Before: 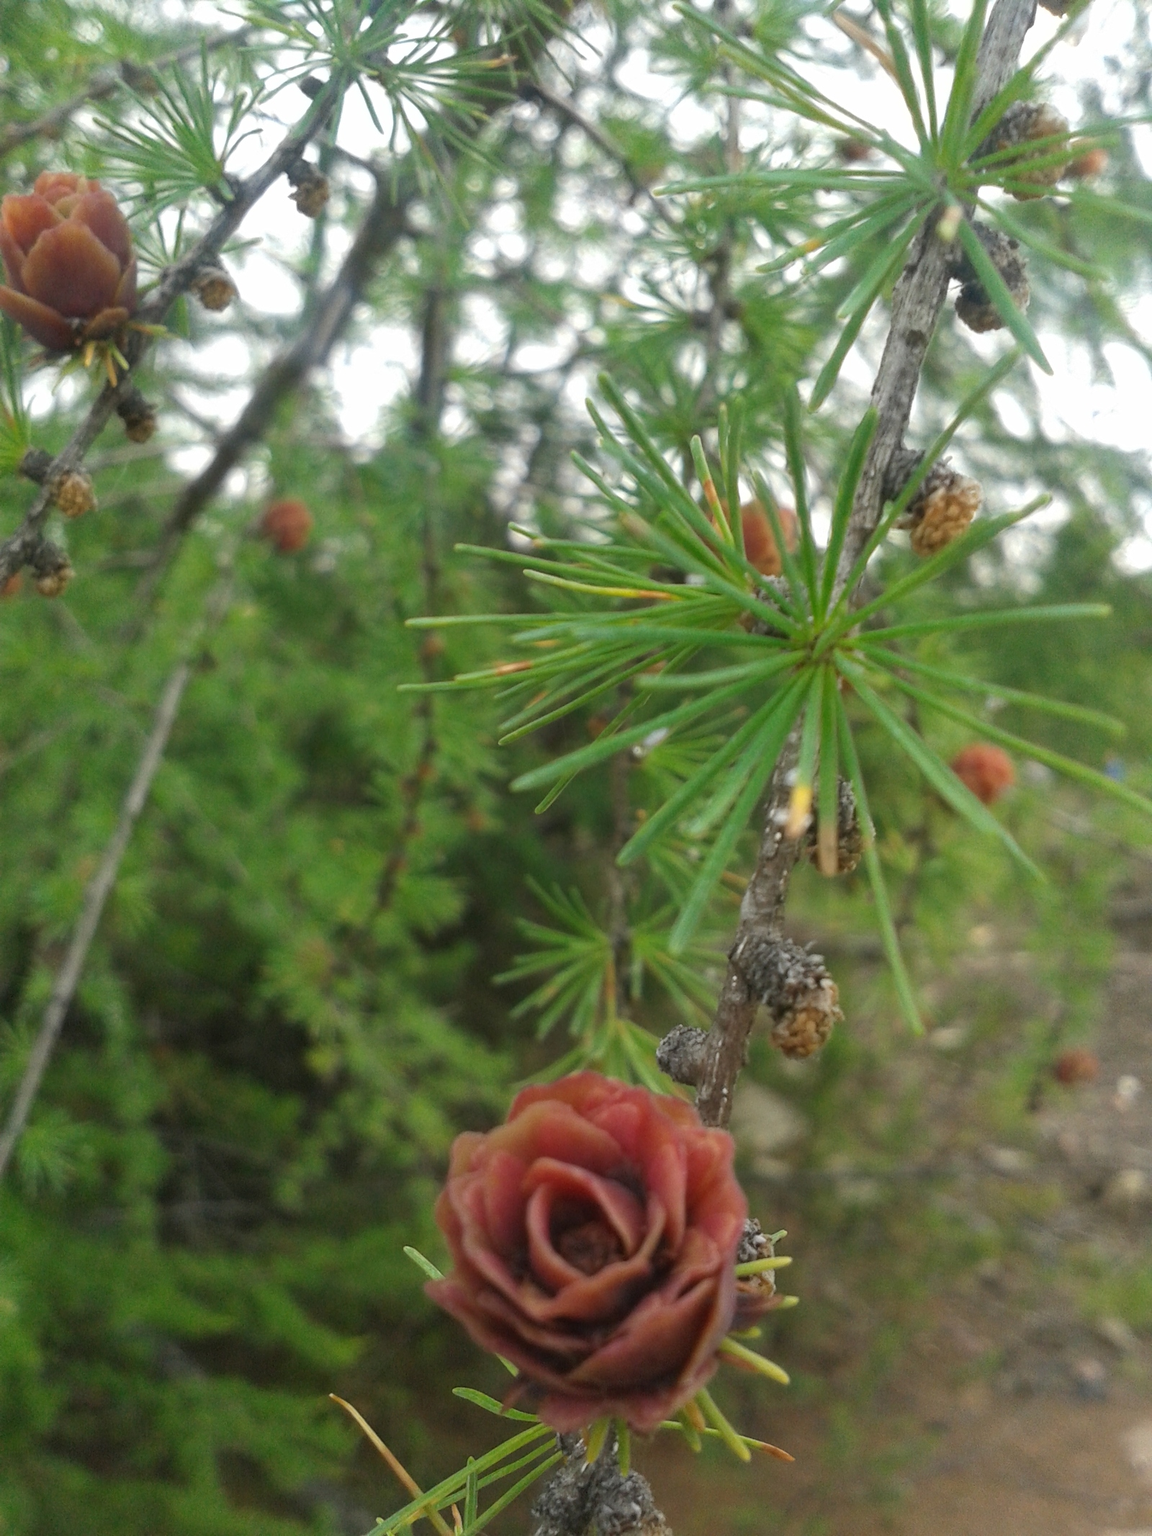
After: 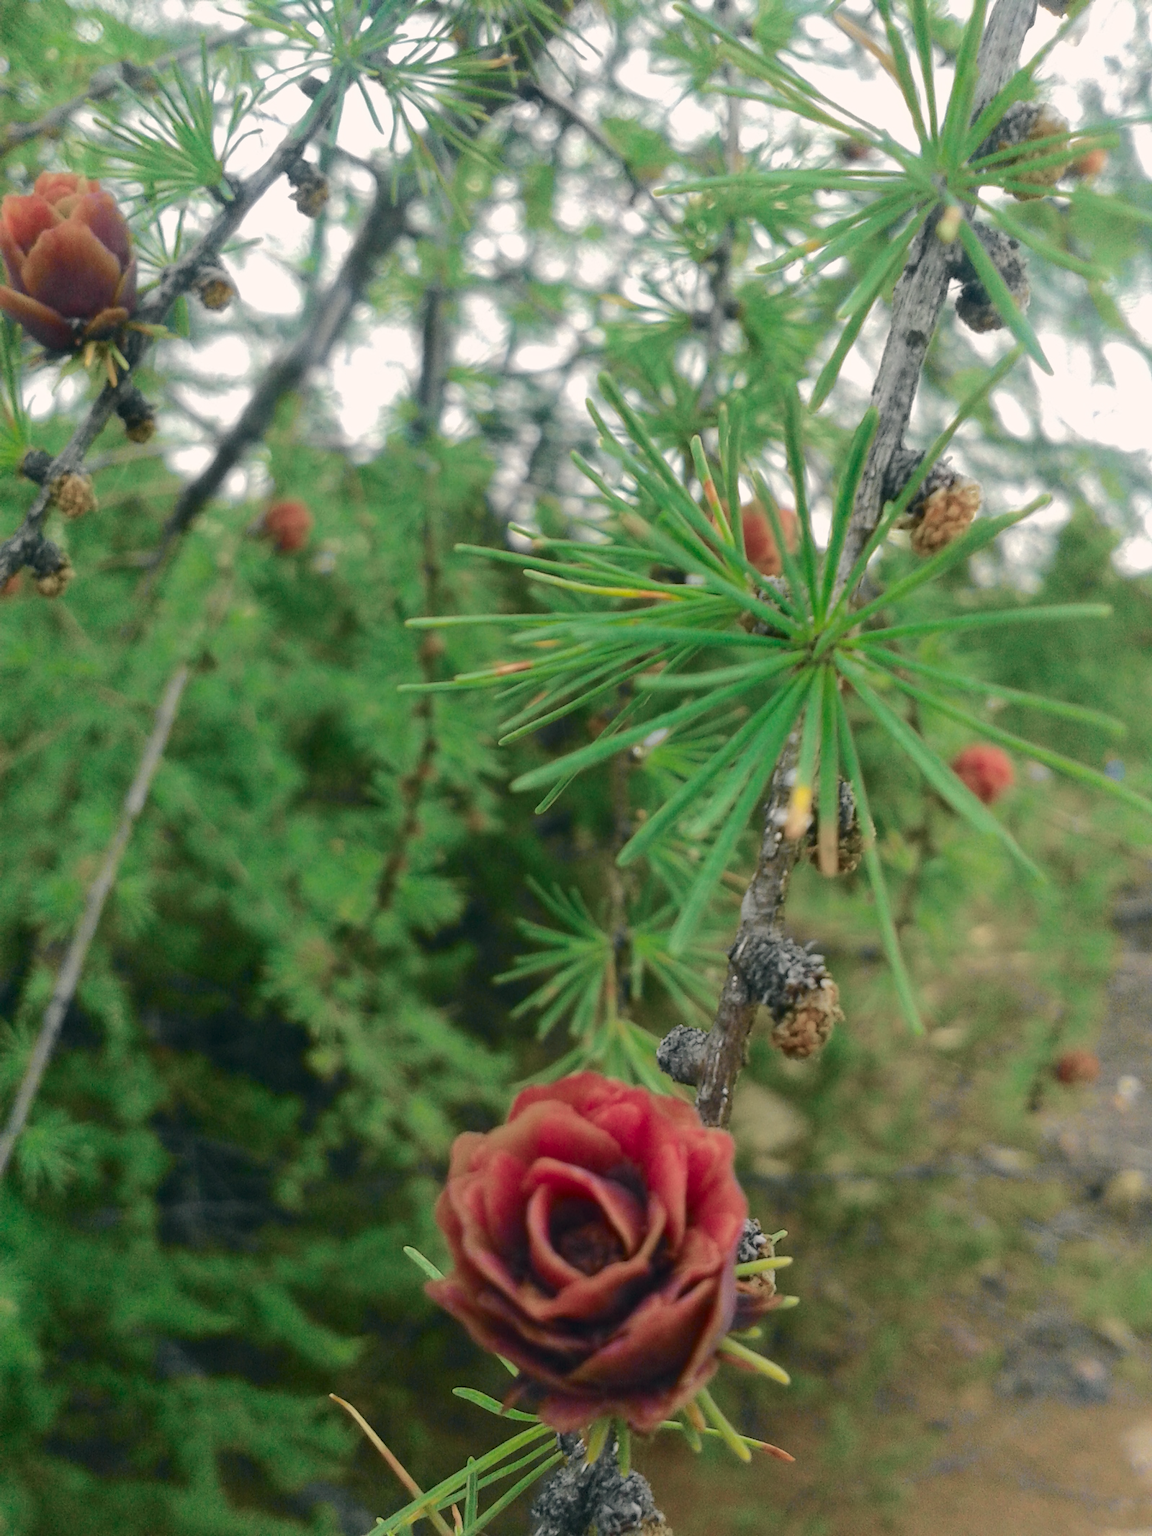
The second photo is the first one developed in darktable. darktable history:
tone curve: curves: ch0 [(0, 0.003) (0.211, 0.174) (0.482, 0.519) (0.843, 0.821) (0.992, 0.971)]; ch1 [(0, 0) (0.276, 0.206) (0.393, 0.364) (0.482, 0.477) (0.506, 0.5) (0.523, 0.523) (0.572, 0.592) (0.695, 0.767) (1, 1)]; ch2 [(0, 0) (0.438, 0.456) (0.498, 0.497) (0.536, 0.527) (0.562, 0.584) (0.619, 0.602) (0.698, 0.698) (1, 1)], color space Lab, independent channels, preserve colors none
color correction: highlights a* 5.38, highlights b* 5.3, shadows a* -4.26, shadows b* -5.11
white balance: red 0.986, blue 1.01
tone equalizer: on, module defaults
